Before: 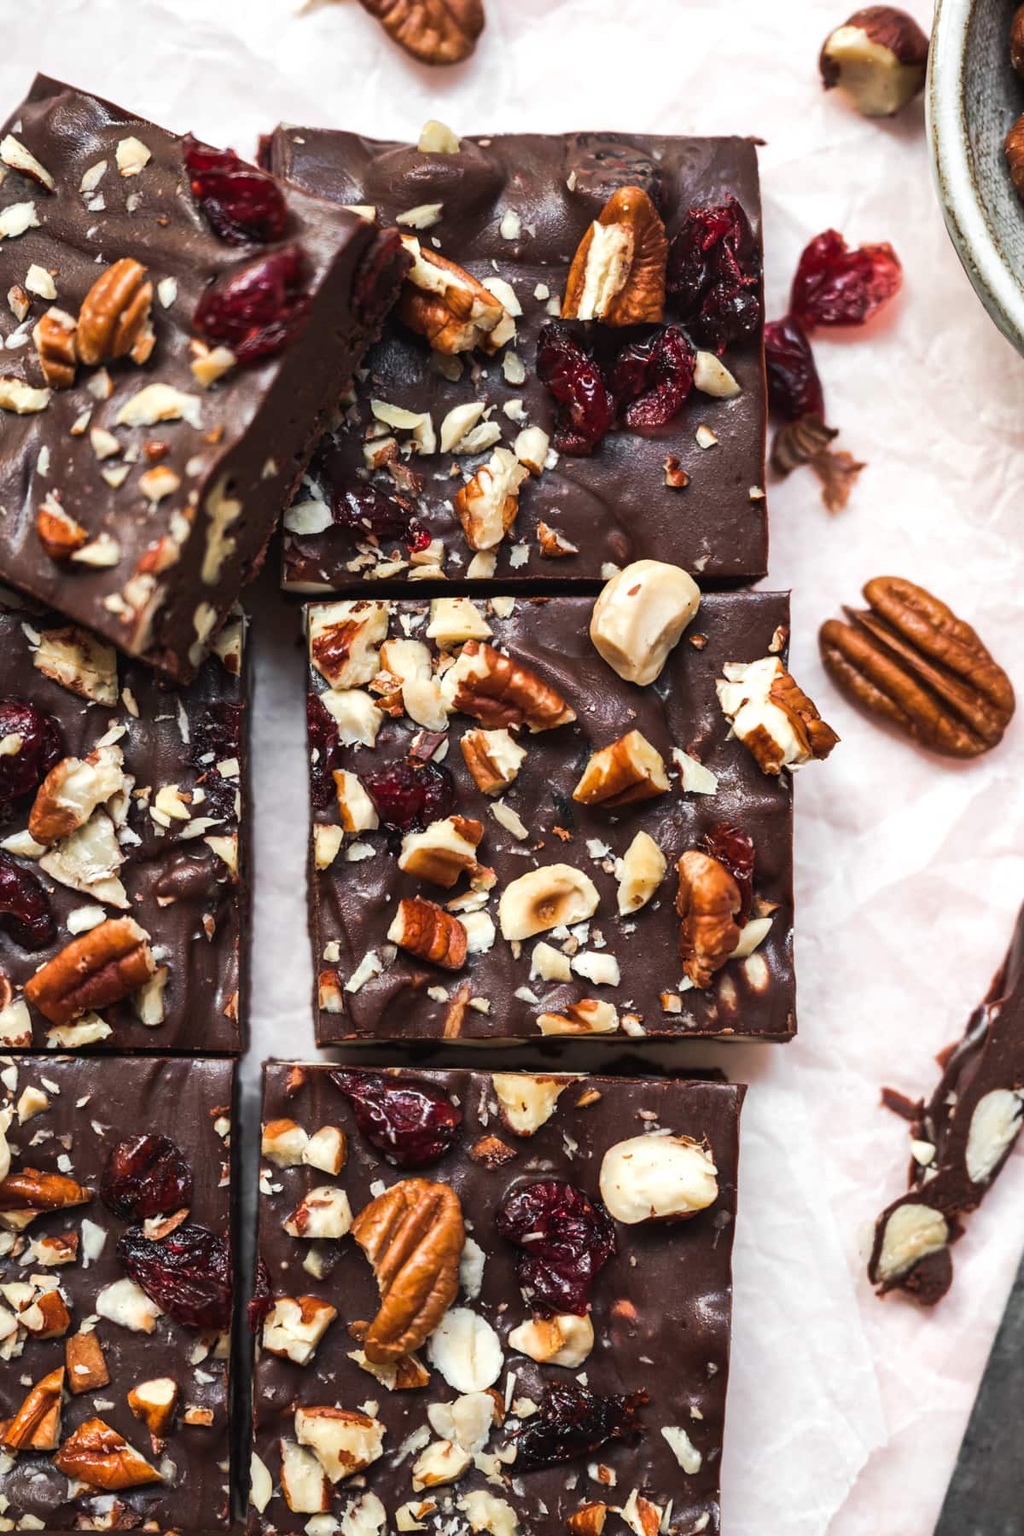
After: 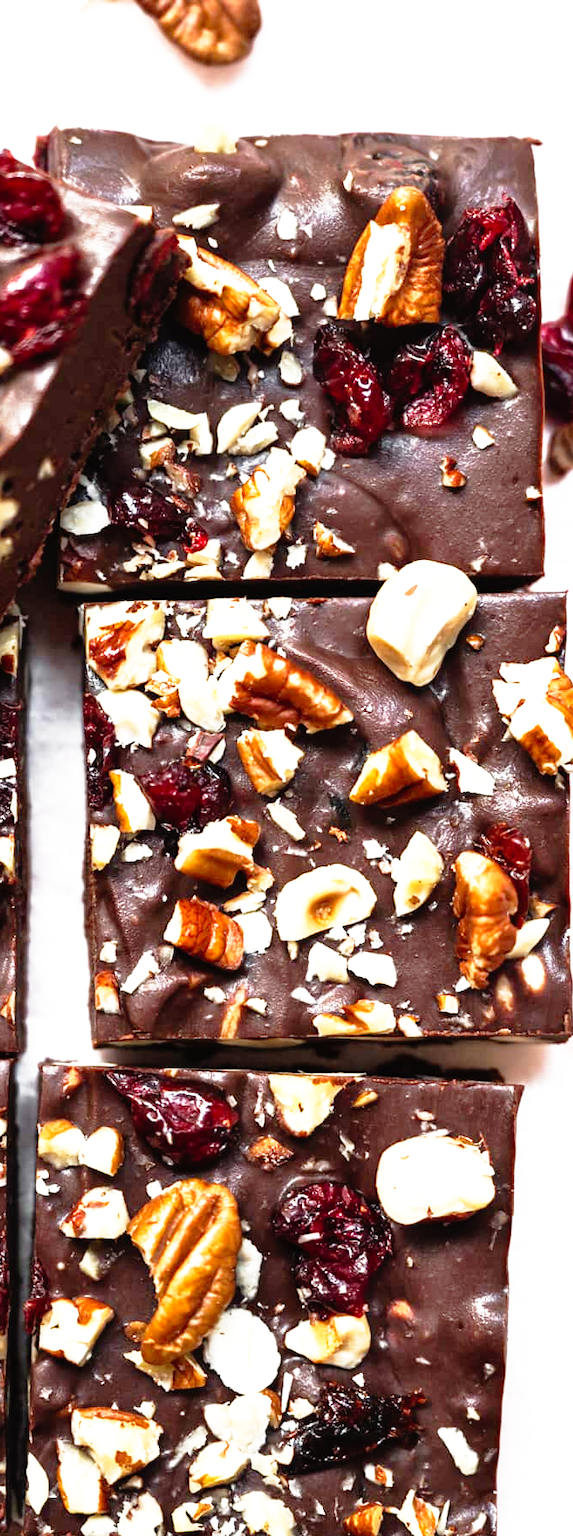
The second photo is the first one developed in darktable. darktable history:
crop: left 21.869%, right 22.122%, bottom 0.002%
tone equalizer: -8 EV 0.001 EV, -7 EV -0.001 EV, -6 EV 0.005 EV, -5 EV -0.019 EV, -4 EV -0.134 EV, -3 EV -0.178 EV, -2 EV 0.238 EV, -1 EV 0.705 EV, +0 EV 0.521 EV, edges refinement/feathering 500, mask exposure compensation -1.57 EV, preserve details no
base curve: curves: ch0 [(0, 0) (0.012, 0.01) (0.073, 0.168) (0.31, 0.711) (0.645, 0.957) (1, 1)], preserve colors none
